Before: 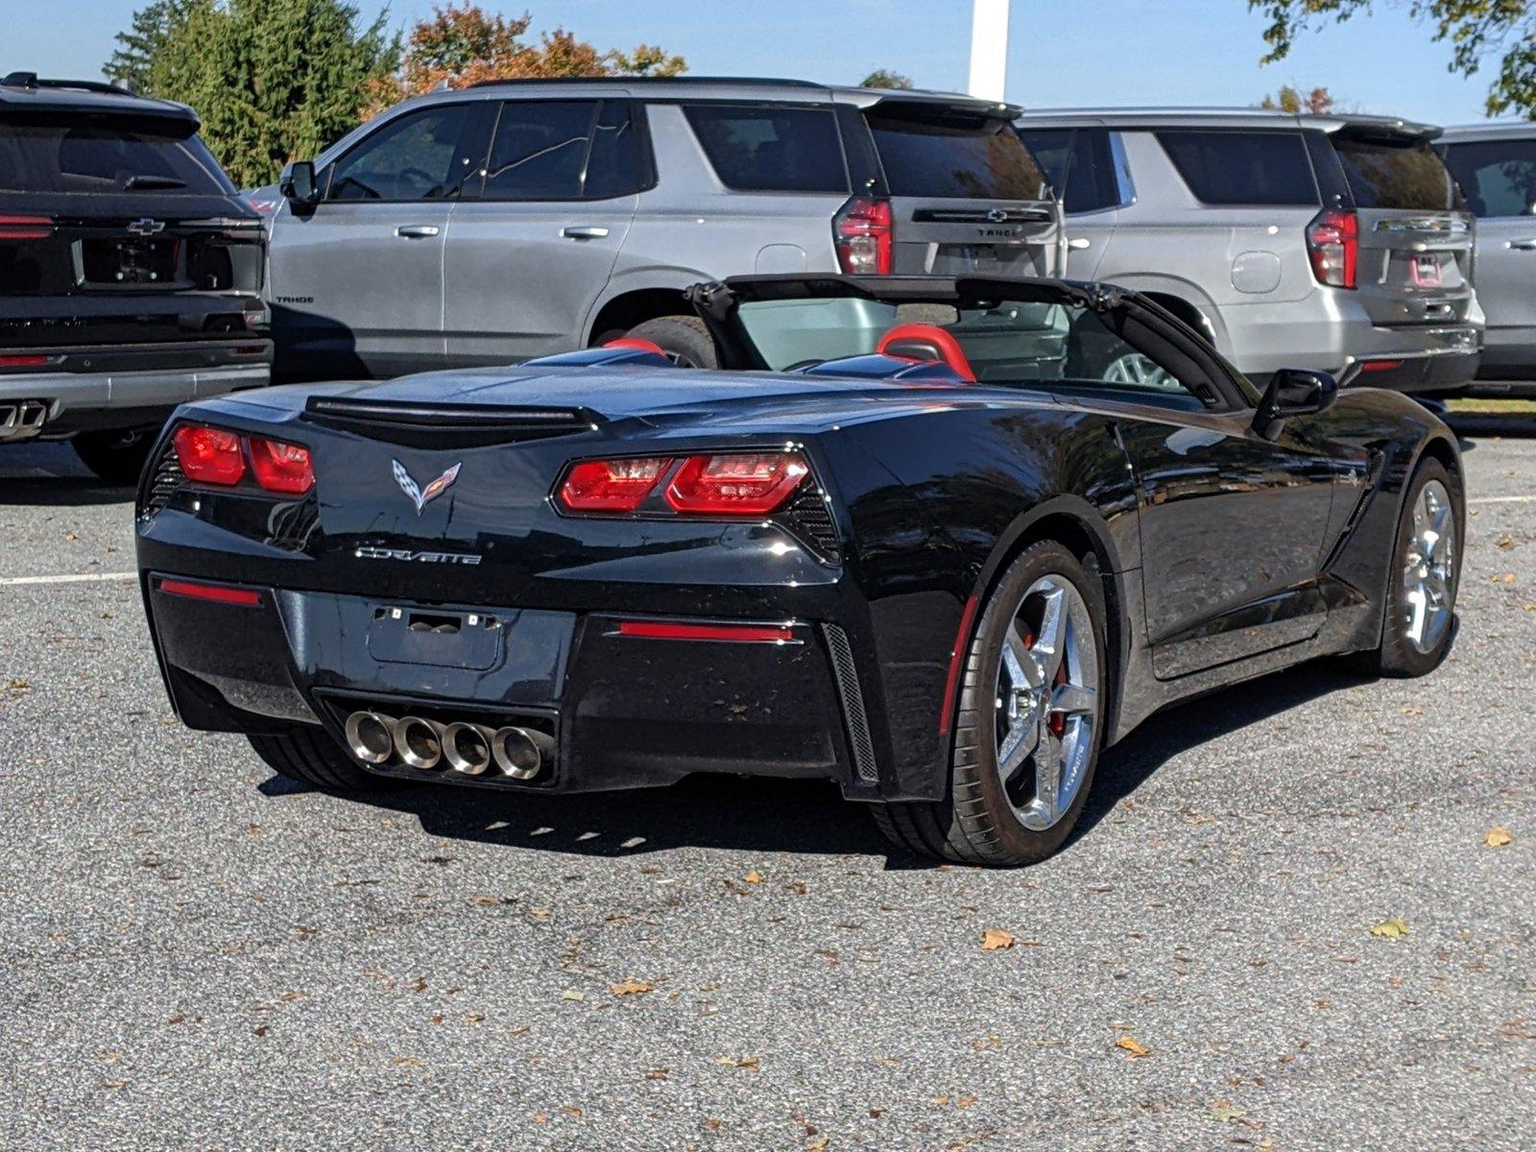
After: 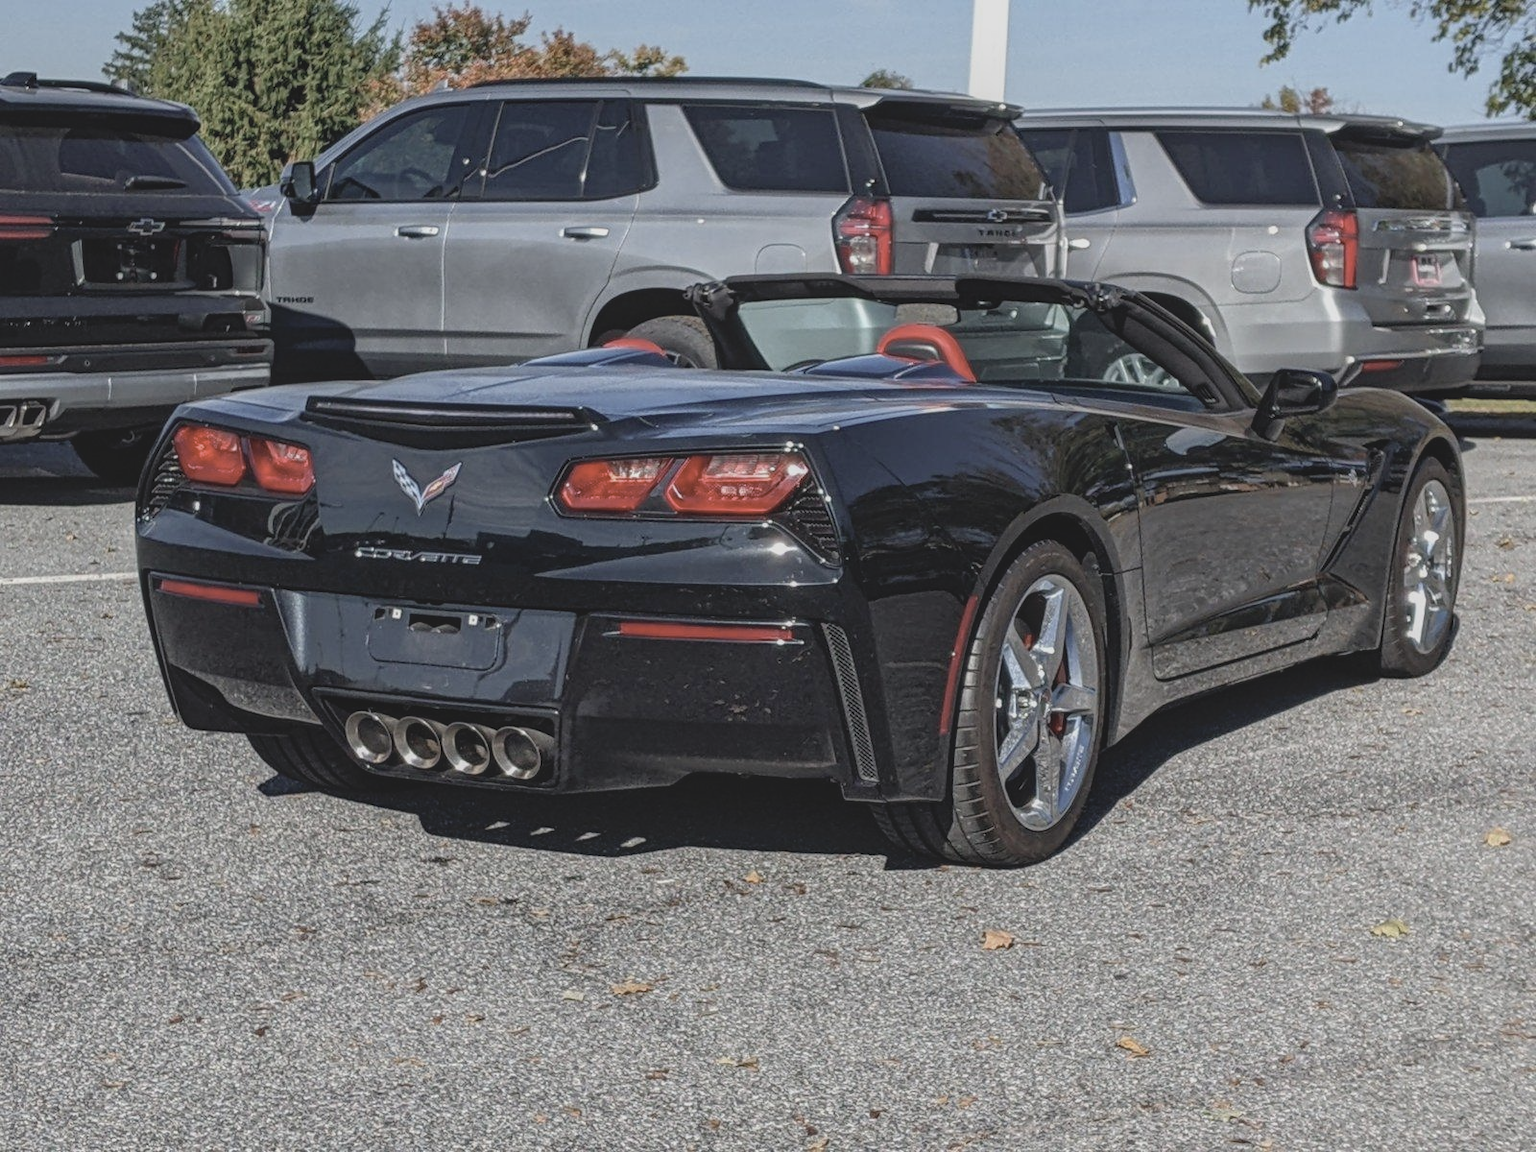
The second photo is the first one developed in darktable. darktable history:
local contrast: on, module defaults
contrast brightness saturation: contrast -0.27, saturation -0.429
